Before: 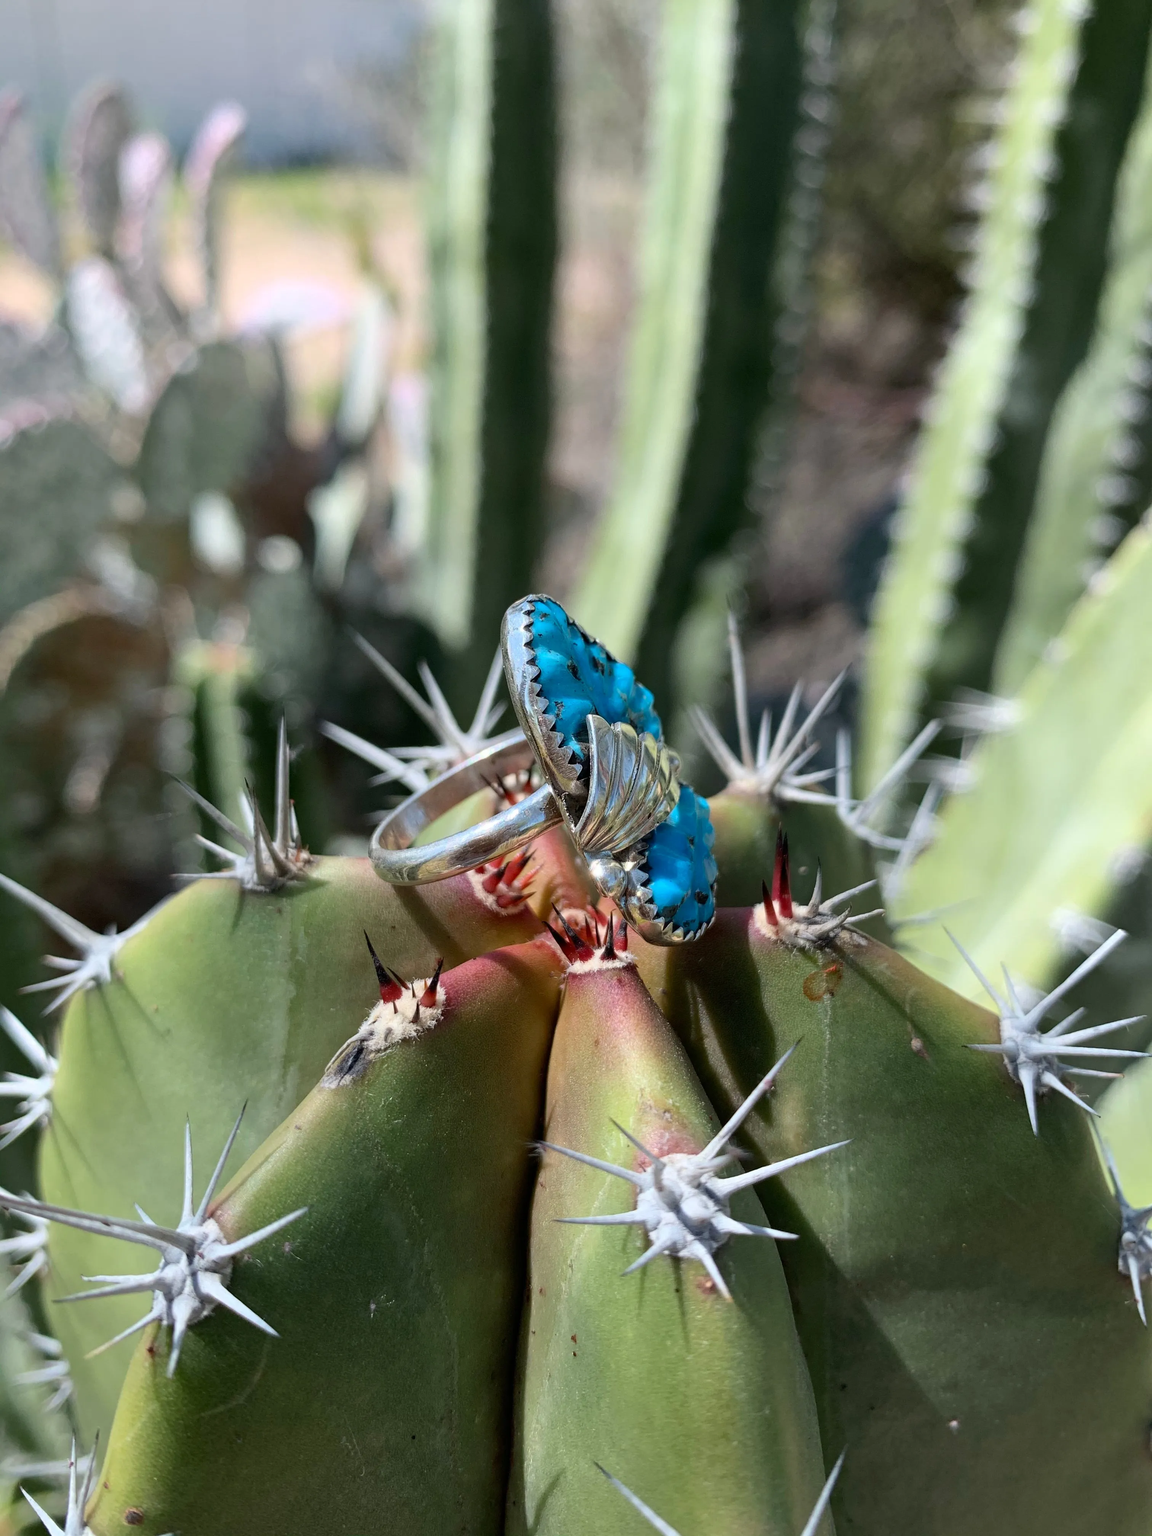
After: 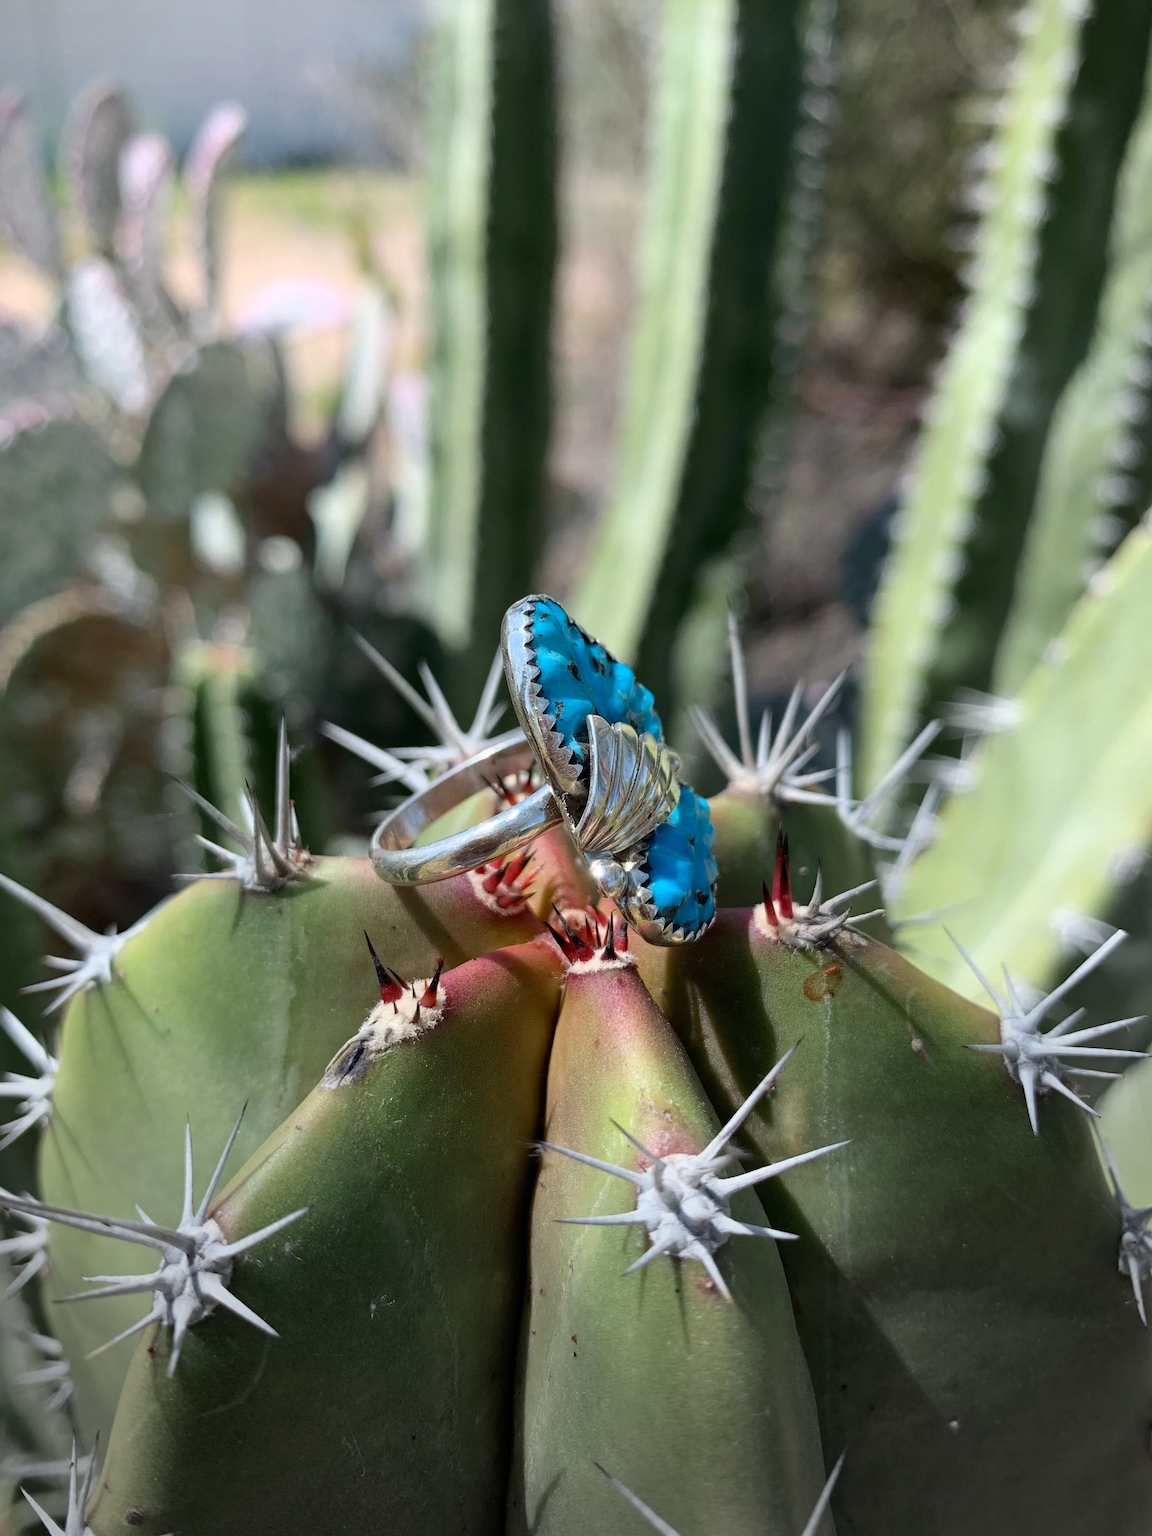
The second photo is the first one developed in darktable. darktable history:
tone equalizer: -7 EV 0.137 EV
vignetting: fall-off start 79.66%, center (-0.069, -0.316), unbound false
